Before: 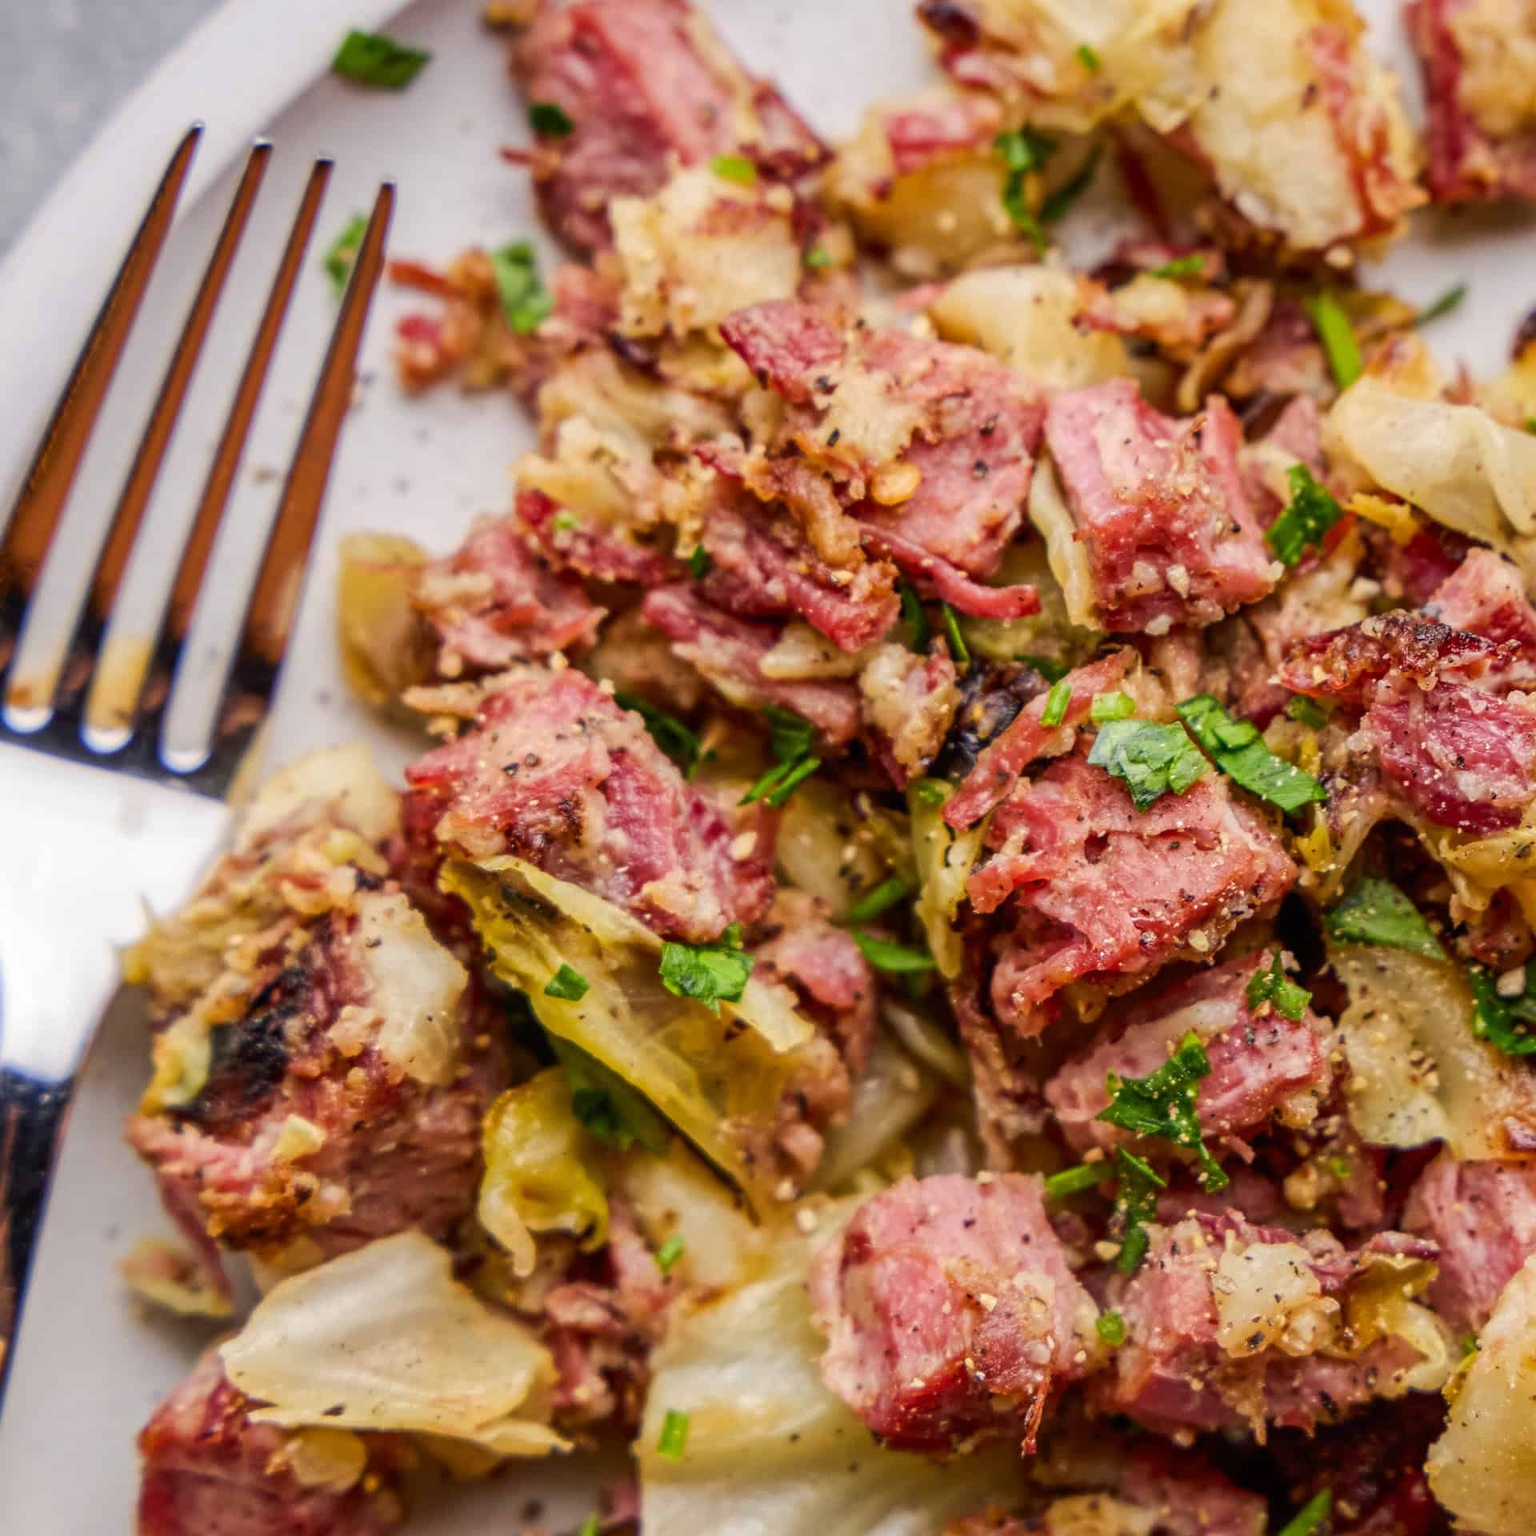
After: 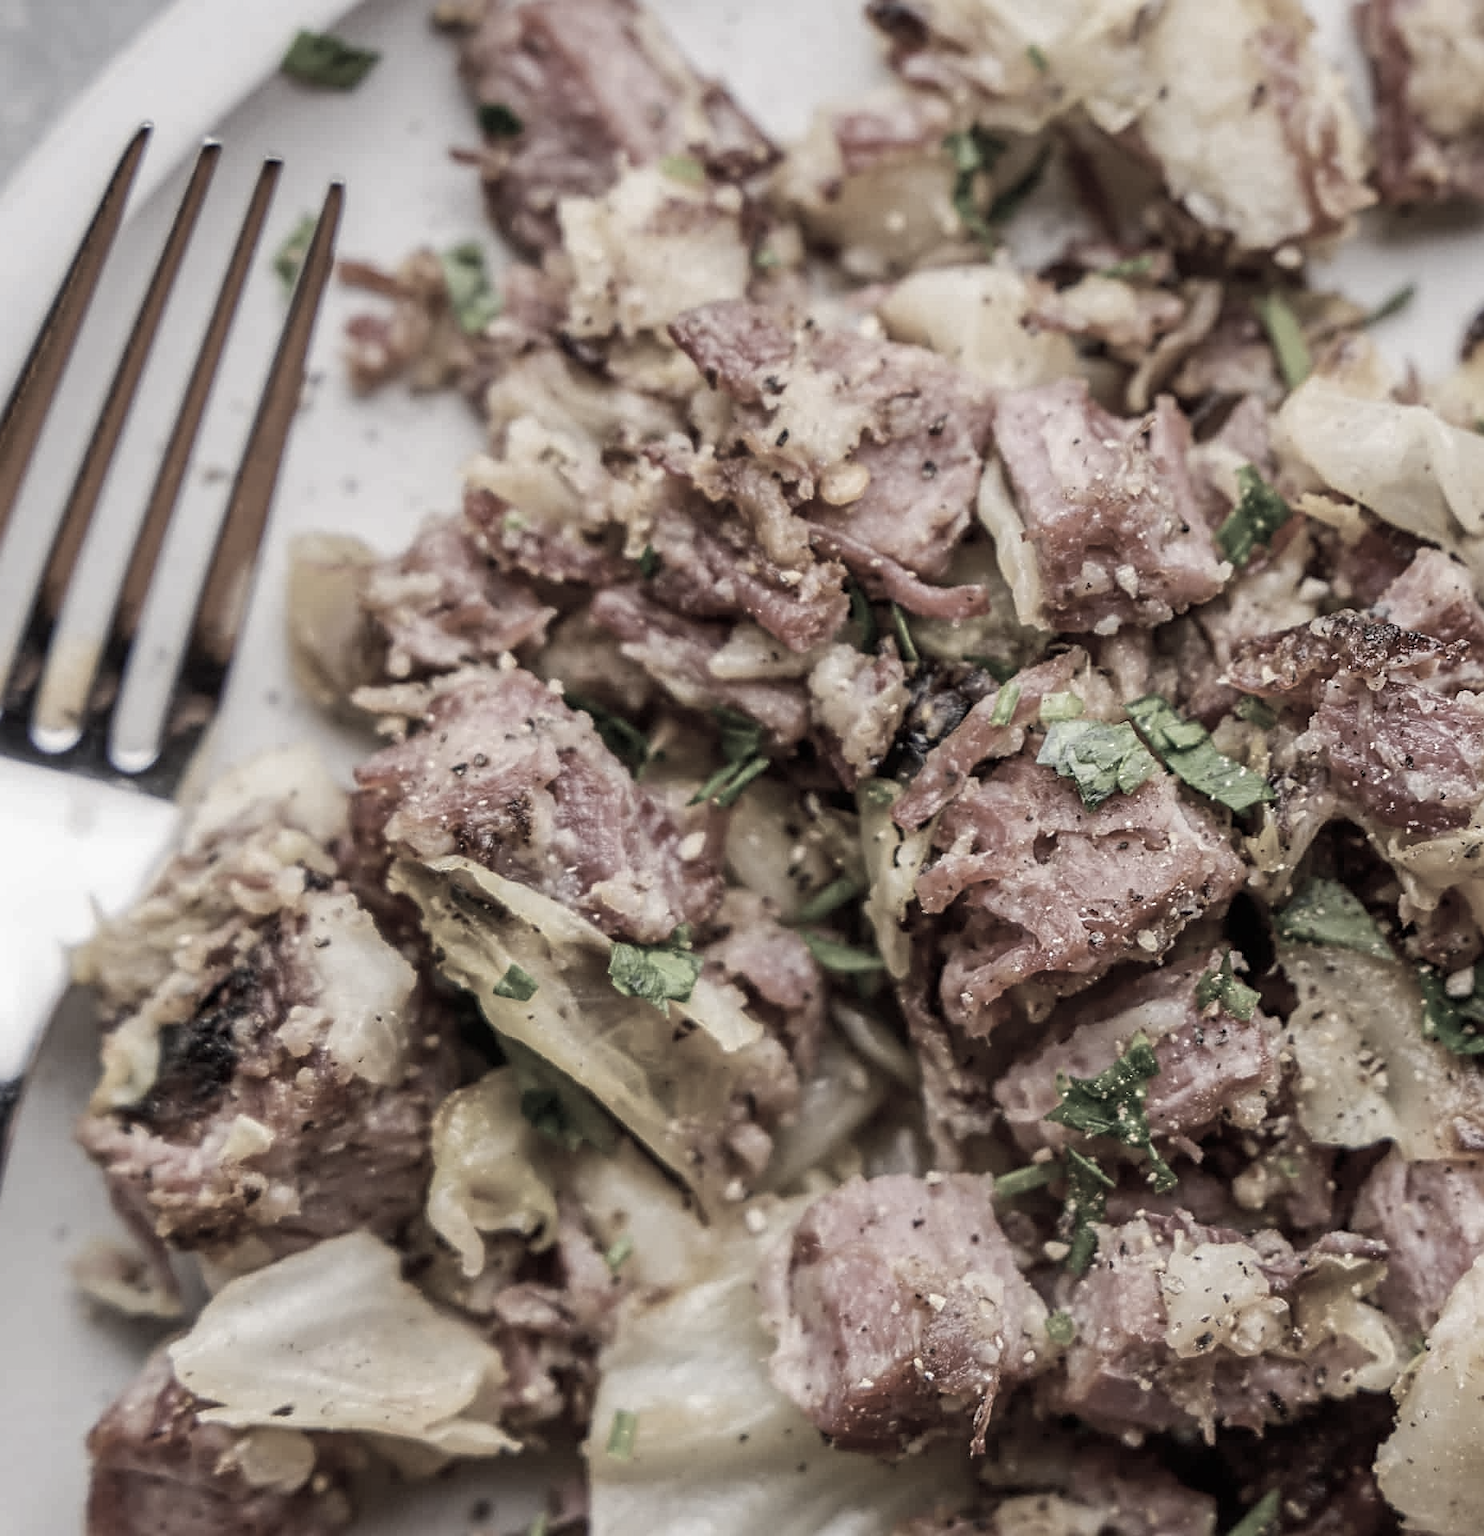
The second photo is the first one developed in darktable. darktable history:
crop and rotate: left 3.365%
sharpen: on, module defaults
color correction: highlights b* 0.05, saturation 0.263
